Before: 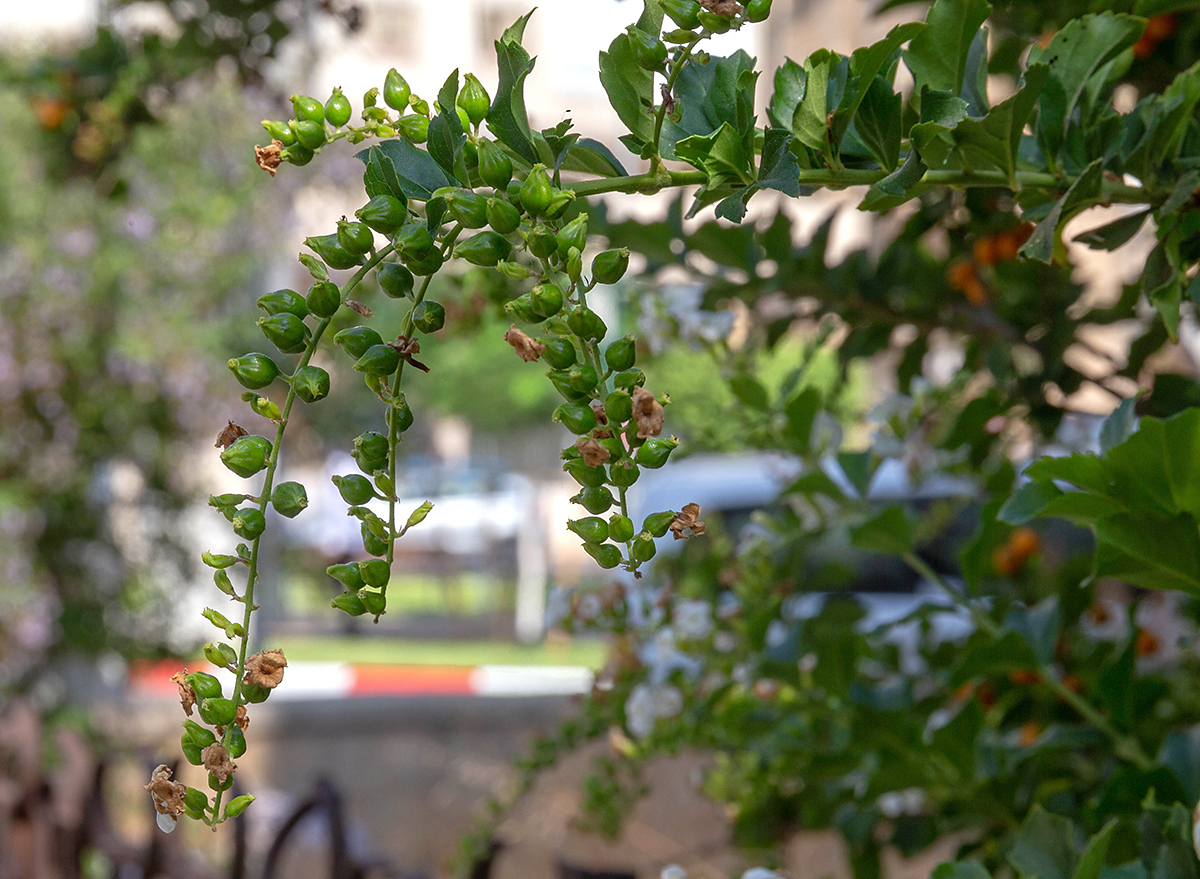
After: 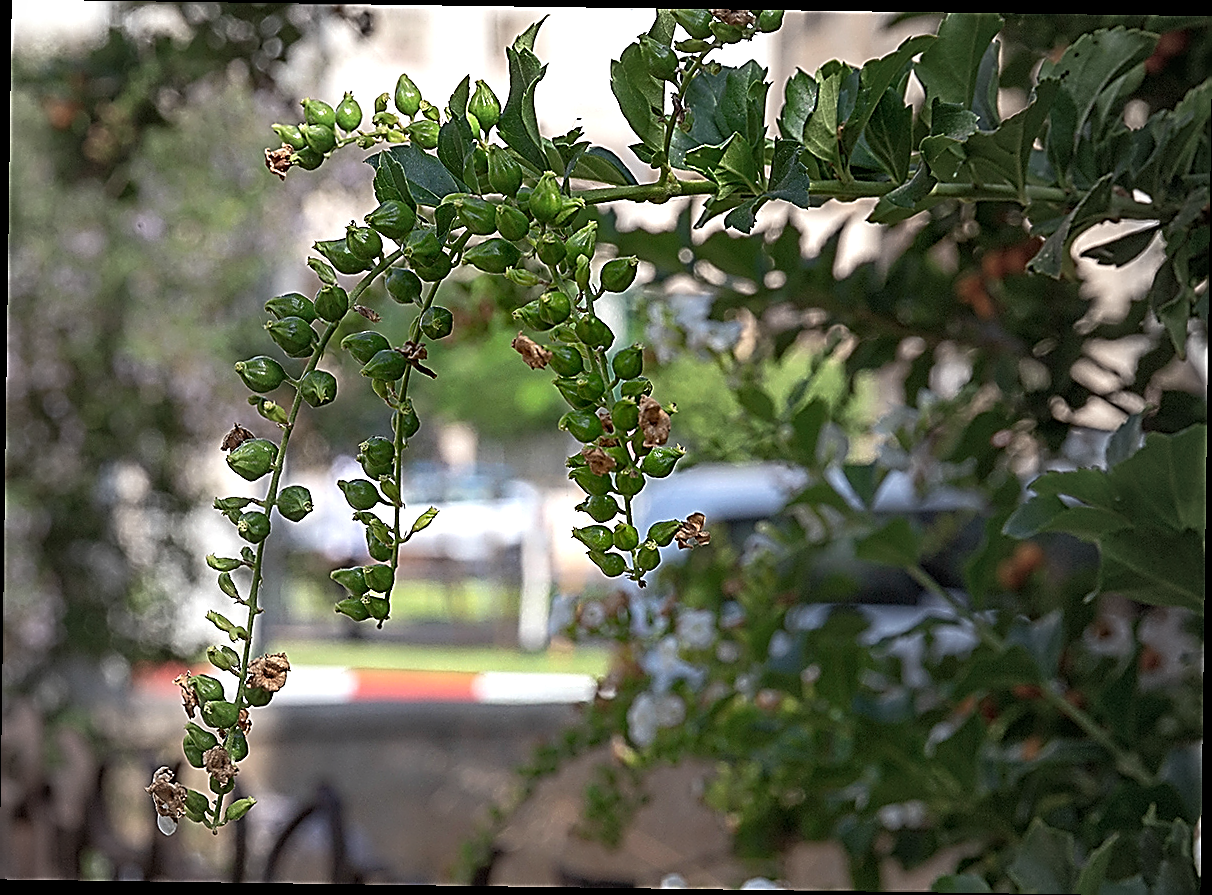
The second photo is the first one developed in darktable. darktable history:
sharpen: amount 2
tone equalizer: -8 EV -0.001 EV, -7 EV 0.001 EV, -6 EV -0.002 EV, -5 EV -0.003 EV, -4 EV -0.062 EV, -3 EV -0.222 EV, -2 EV -0.267 EV, -1 EV 0.105 EV, +0 EV 0.303 EV
rotate and perspective: rotation 0.8°, automatic cropping off
vignetting: fall-off start 18.21%, fall-off radius 137.95%, brightness -0.207, center (-0.078, 0.066), width/height ratio 0.62, shape 0.59
